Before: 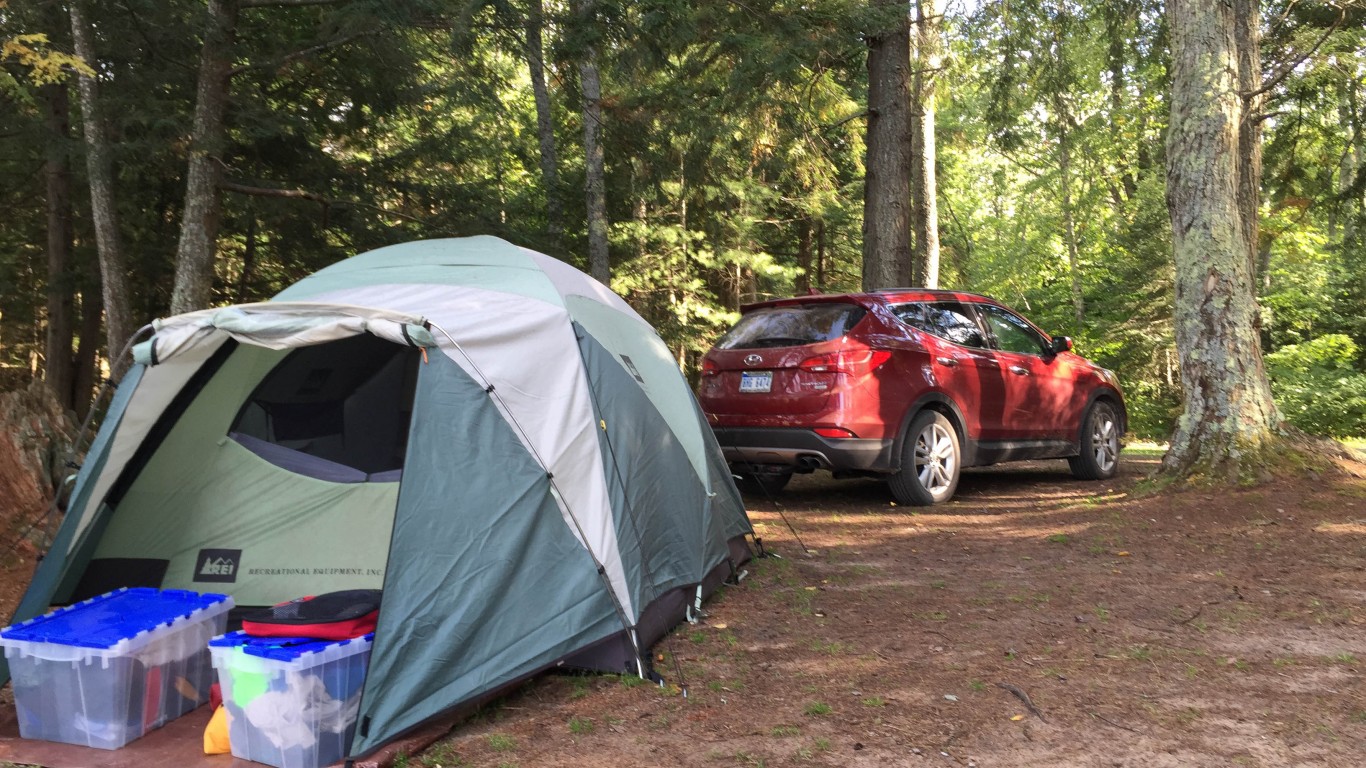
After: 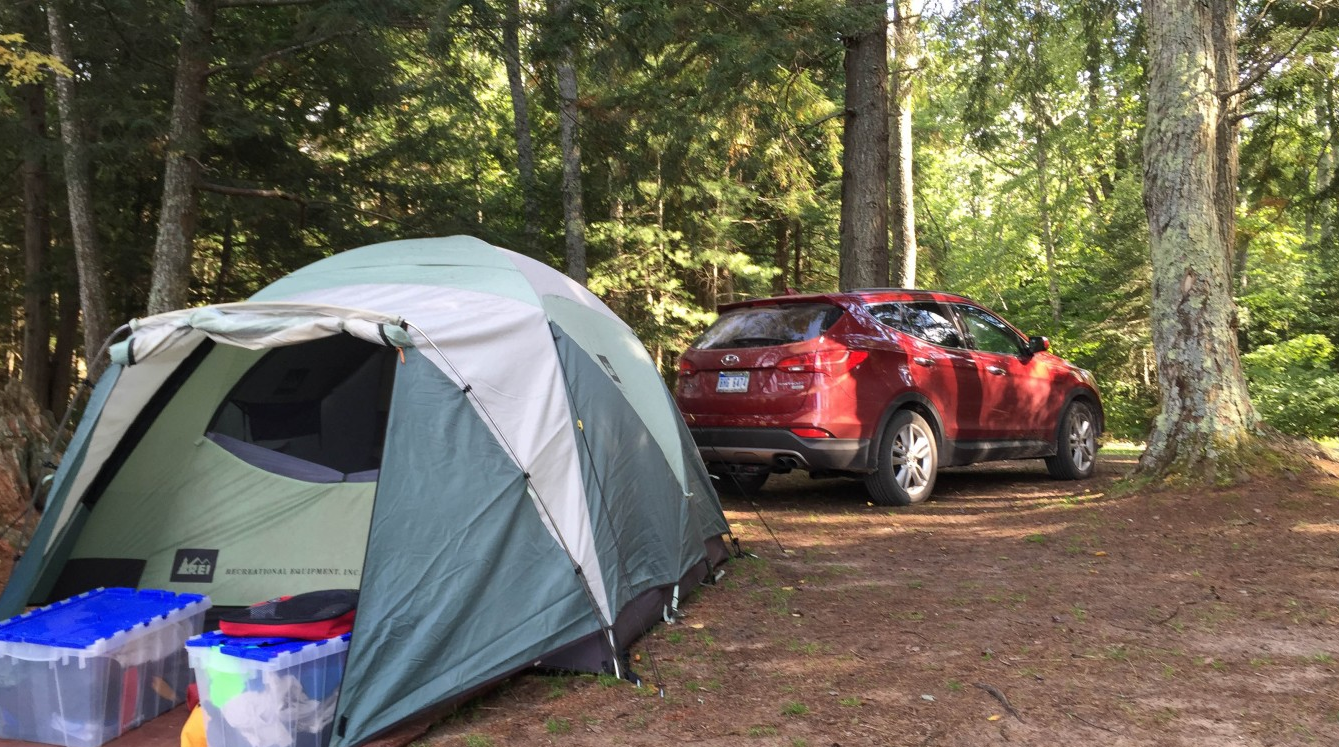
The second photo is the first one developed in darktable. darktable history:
crop: left 1.684%, right 0.283%, bottom 1.744%
